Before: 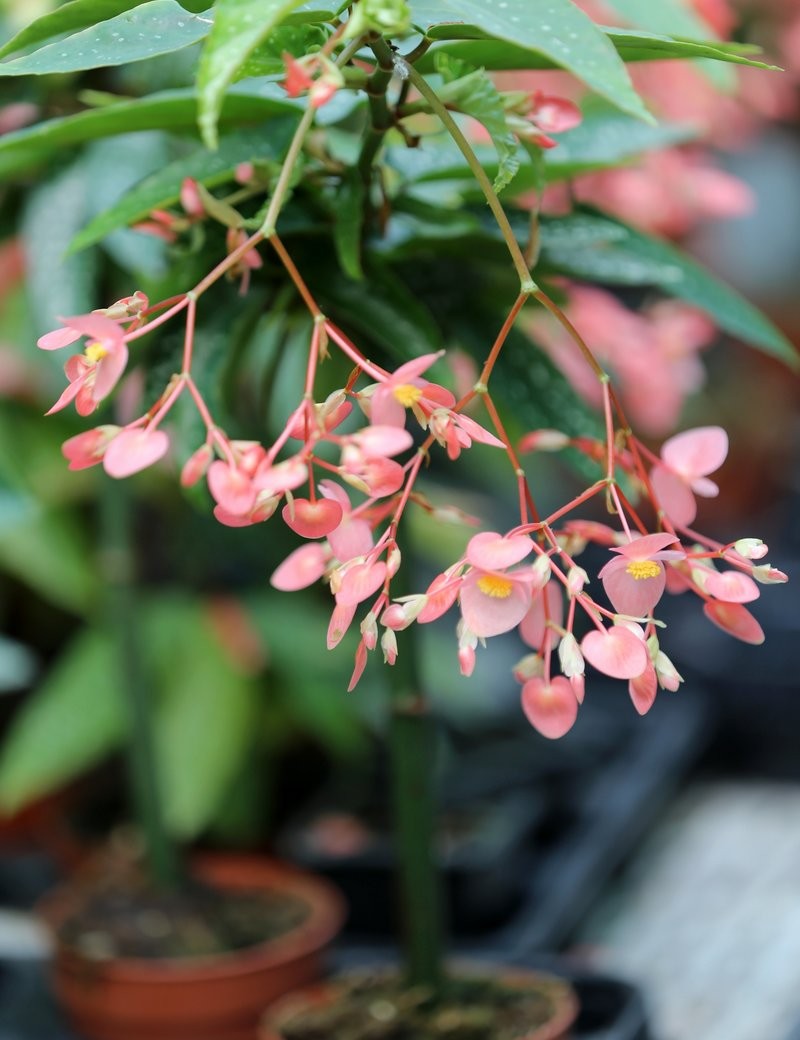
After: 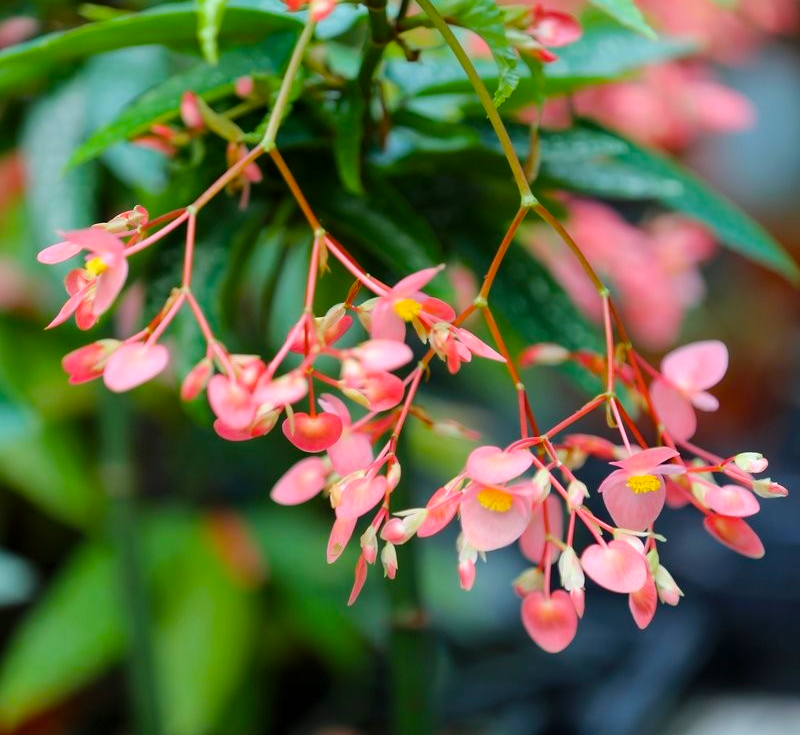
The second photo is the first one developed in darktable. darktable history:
crop and rotate: top 8.293%, bottom 20.996%
color balance rgb: linear chroma grading › global chroma 15%, perceptual saturation grading › global saturation 30%
